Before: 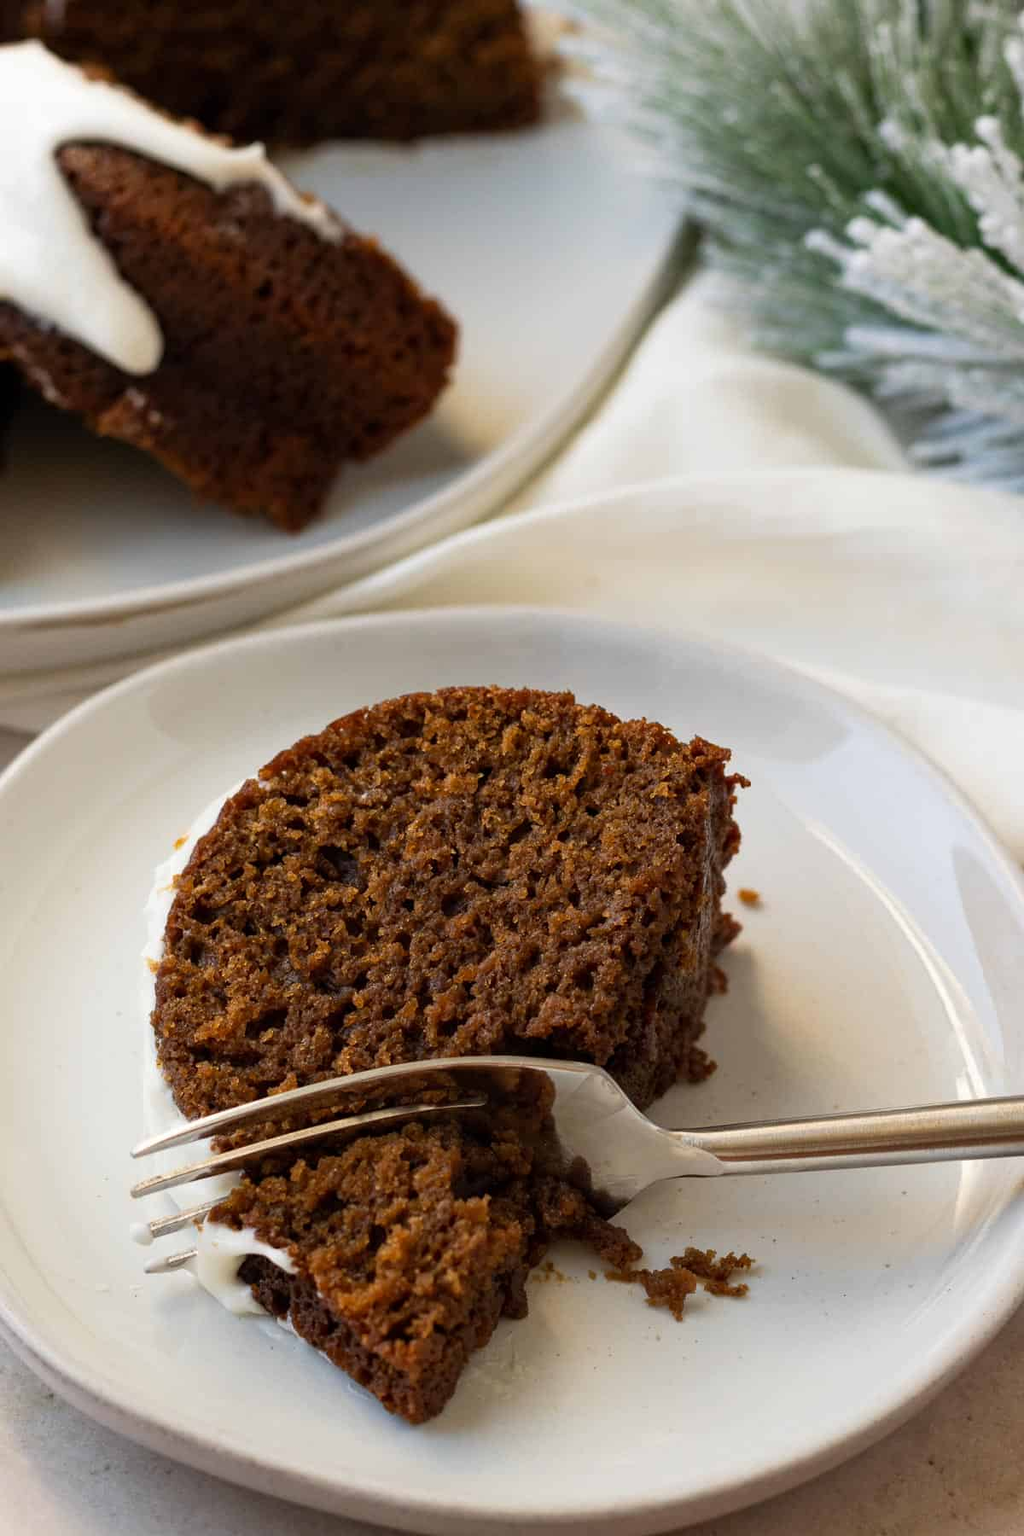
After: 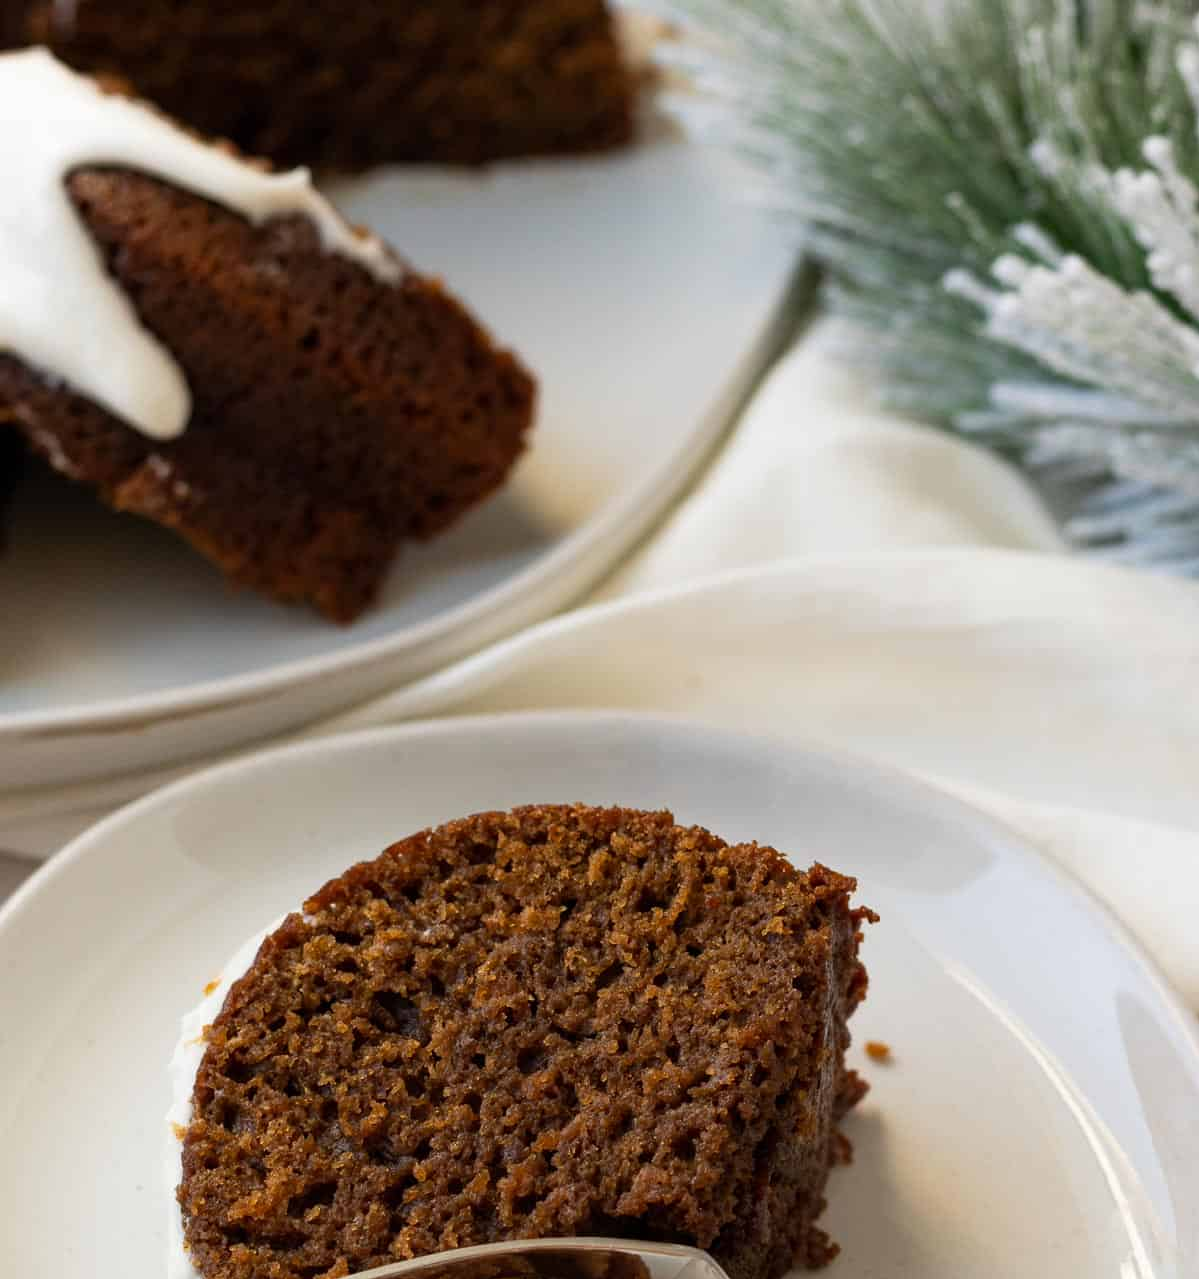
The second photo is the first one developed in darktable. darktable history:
crop: right 0%, bottom 28.931%
